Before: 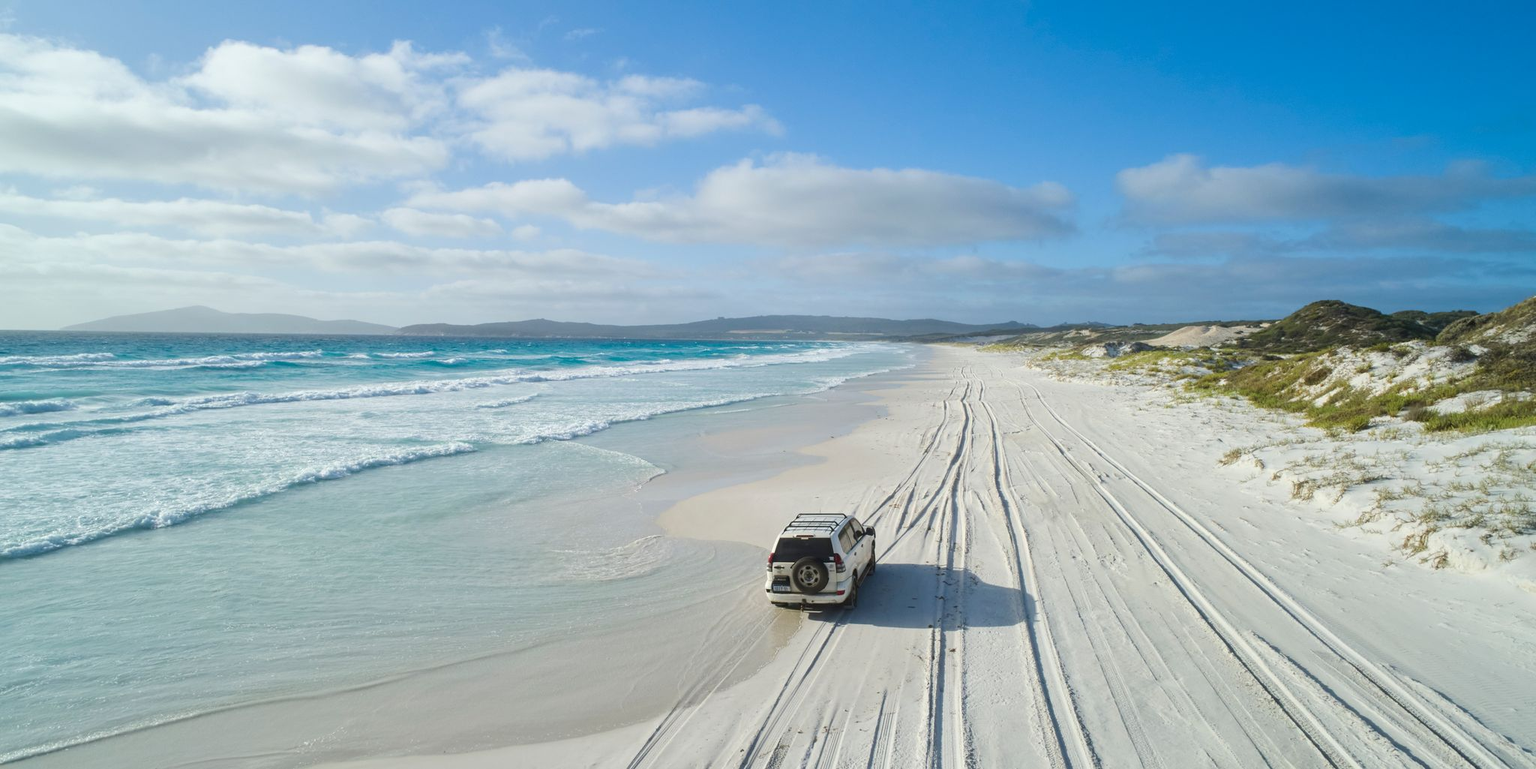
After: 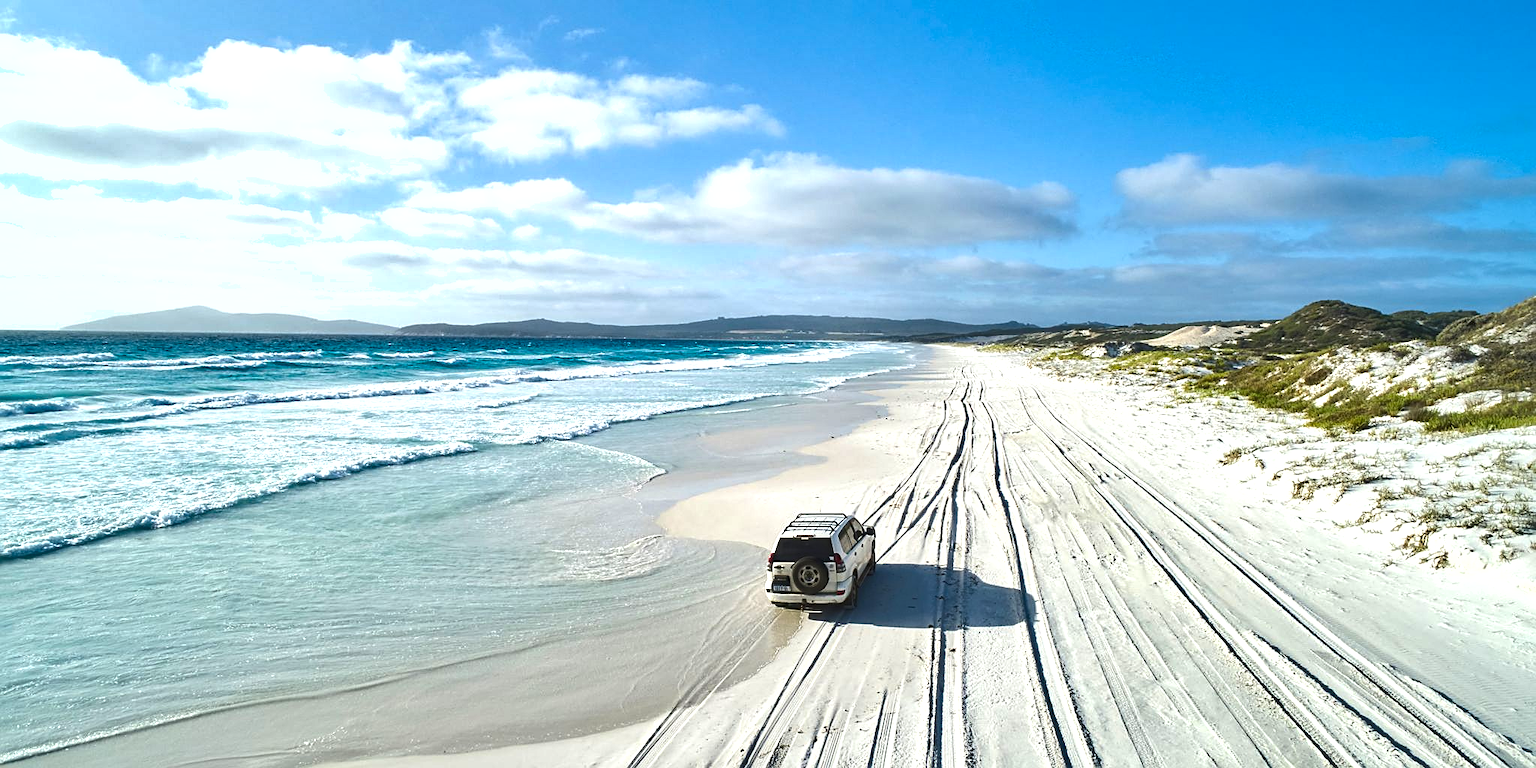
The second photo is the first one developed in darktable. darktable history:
exposure: black level correction 0, exposure 0.702 EV, compensate exposure bias true, compensate highlight preservation false
sharpen: on, module defaults
local contrast: mode bilateral grid, contrast 20, coarseness 51, detail 120%, midtone range 0.2
shadows and highlights: shadows 59.43, soften with gaussian
